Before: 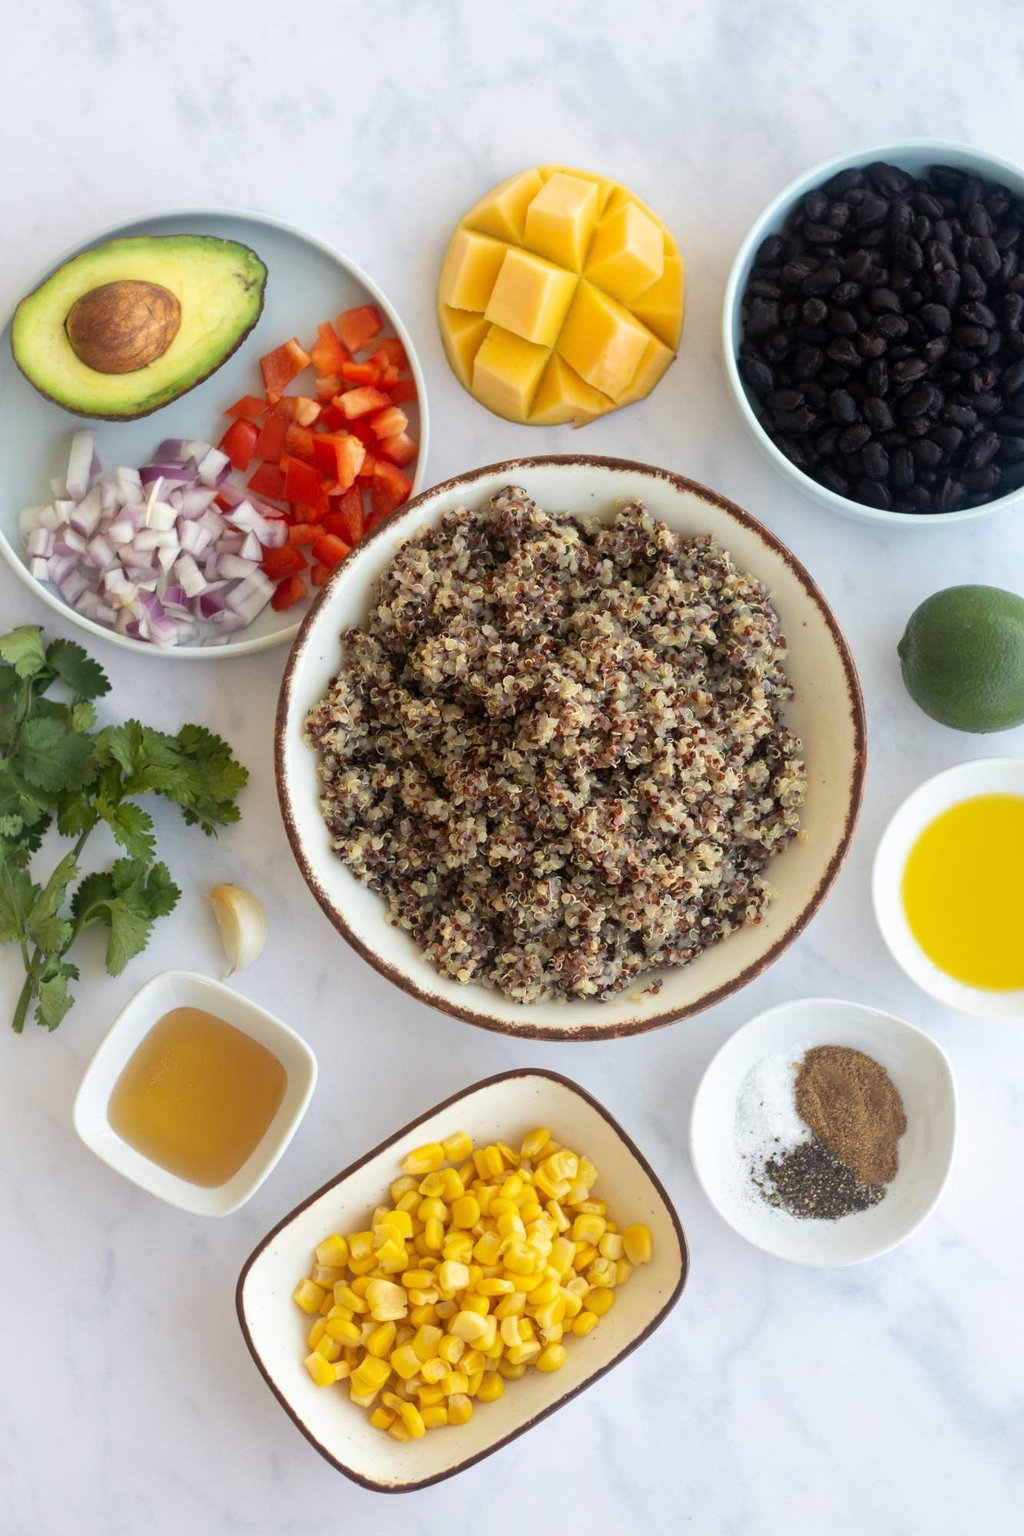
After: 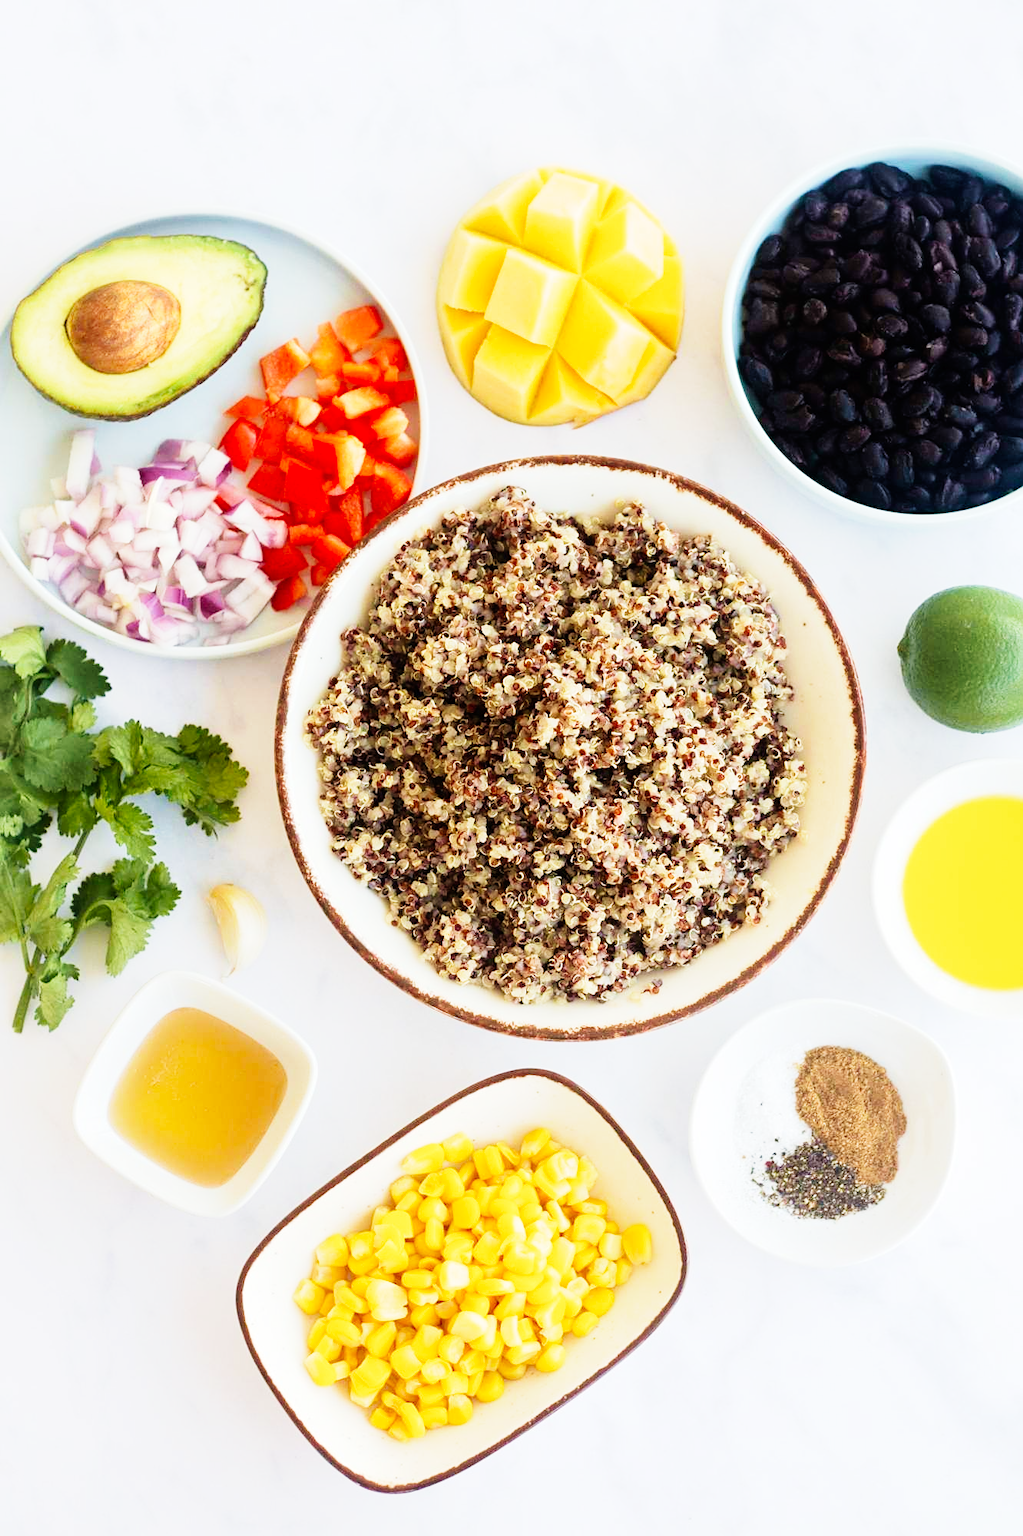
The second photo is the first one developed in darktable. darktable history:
base curve: curves: ch0 [(0, 0) (0, 0.001) (0.001, 0.001) (0.004, 0.002) (0.007, 0.004) (0.015, 0.013) (0.033, 0.045) (0.052, 0.096) (0.075, 0.17) (0.099, 0.241) (0.163, 0.42) (0.219, 0.55) (0.259, 0.616) (0.327, 0.722) (0.365, 0.765) (0.522, 0.873) (0.547, 0.881) (0.689, 0.919) (0.826, 0.952) (1, 1)], preserve colors none
velvia: strength 35.96%
sharpen: amount 0.215
exposure: compensate highlight preservation false
